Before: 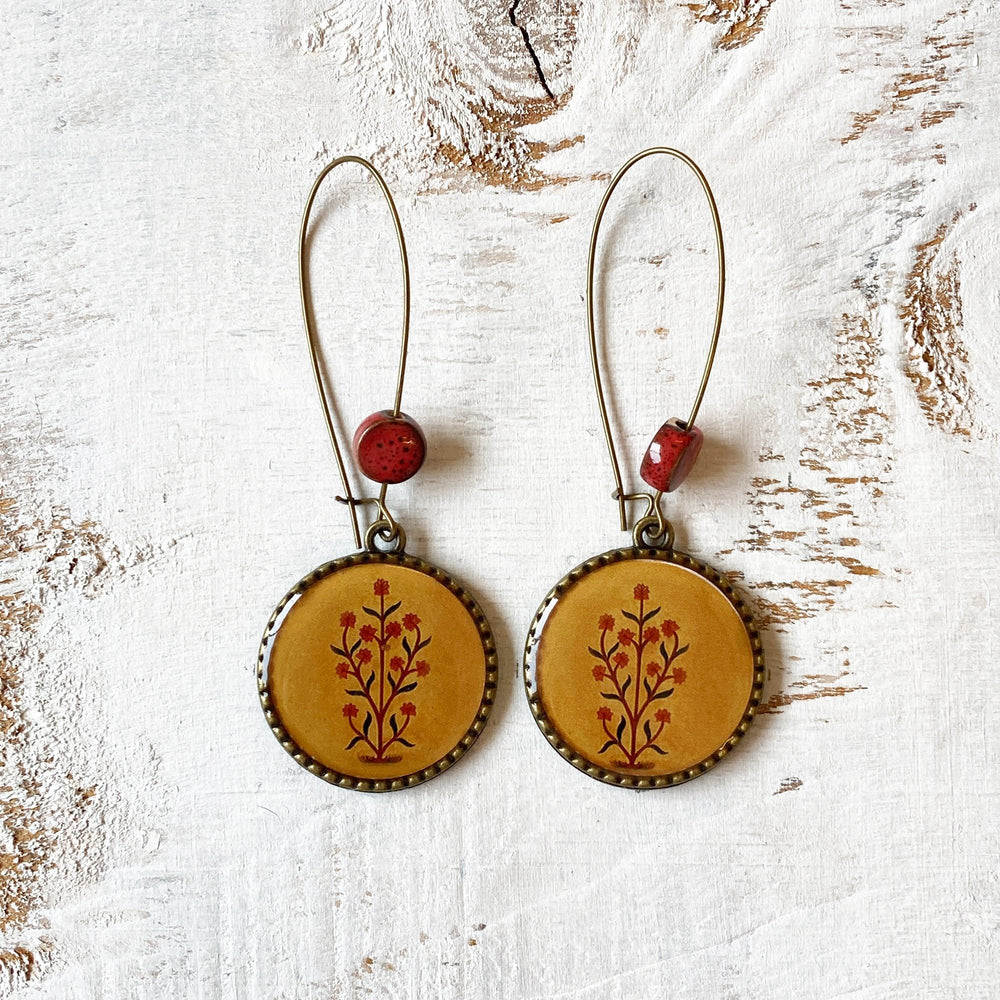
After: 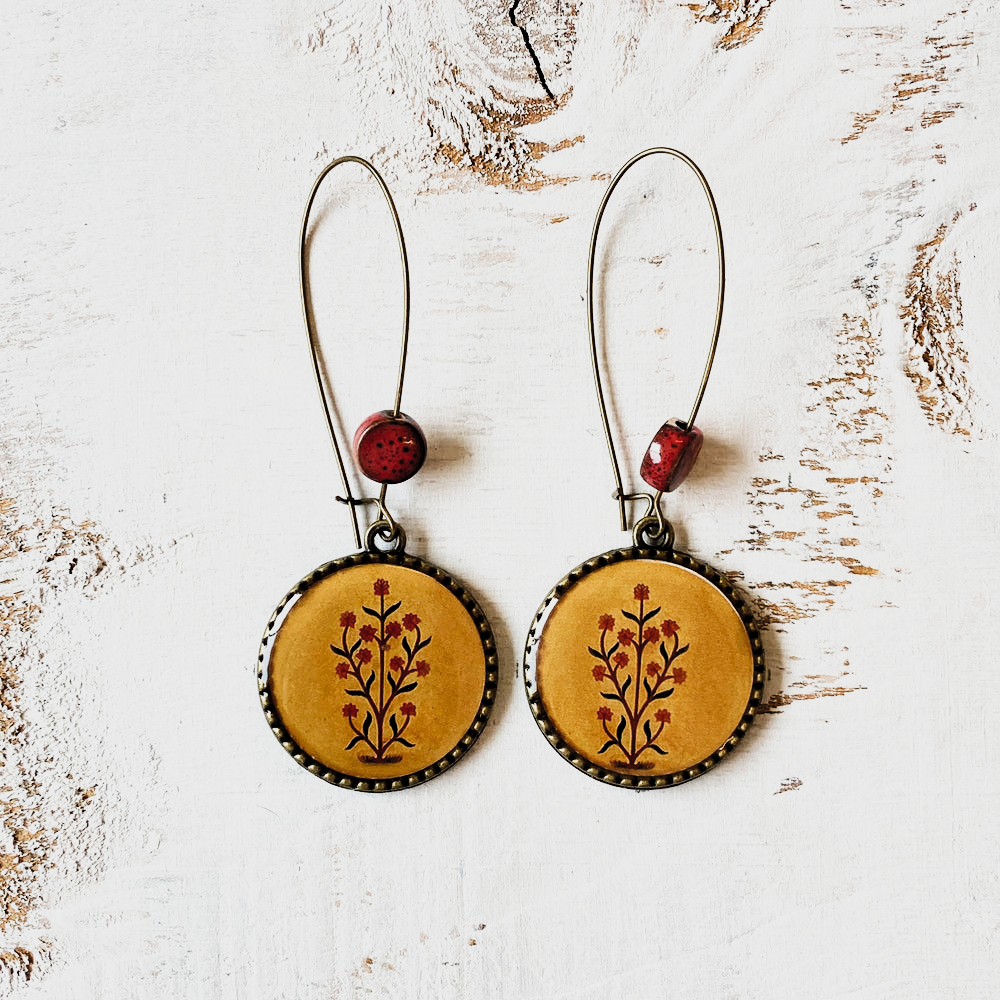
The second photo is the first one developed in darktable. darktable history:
filmic rgb: black relative exposure -4.98 EV, white relative exposure 3.97 EV, threshold 5.99 EV, hardness 2.88, contrast 1.405, preserve chrominance RGB euclidean norm, color science v5 (2021), contrast in shadows safe, contrast in highlights safe, enable highlight reconstruction true
contrast brightness saturation: contrast 0.015, saturation -0.046
tone curve: curves: ch0 [(0, 0) (0.091, 0.077) (0.517, 0.574) (0.745, 0.82) (0.844, 0.908) (0.909, 0.942) (1, 0.973)]; ch1 [(0, 0) (0.437, 0.404) (0.5, 0.5) (0.534, 0.546) (0.58, 0.603) (0.616, 0.649) (1, 1)]; ch2 [(0, 0) (0.442, 0.415) (0.5, 0.5) (0.535, 0.547) (0.585, 0.62) (1, 1)], preserve colors none
